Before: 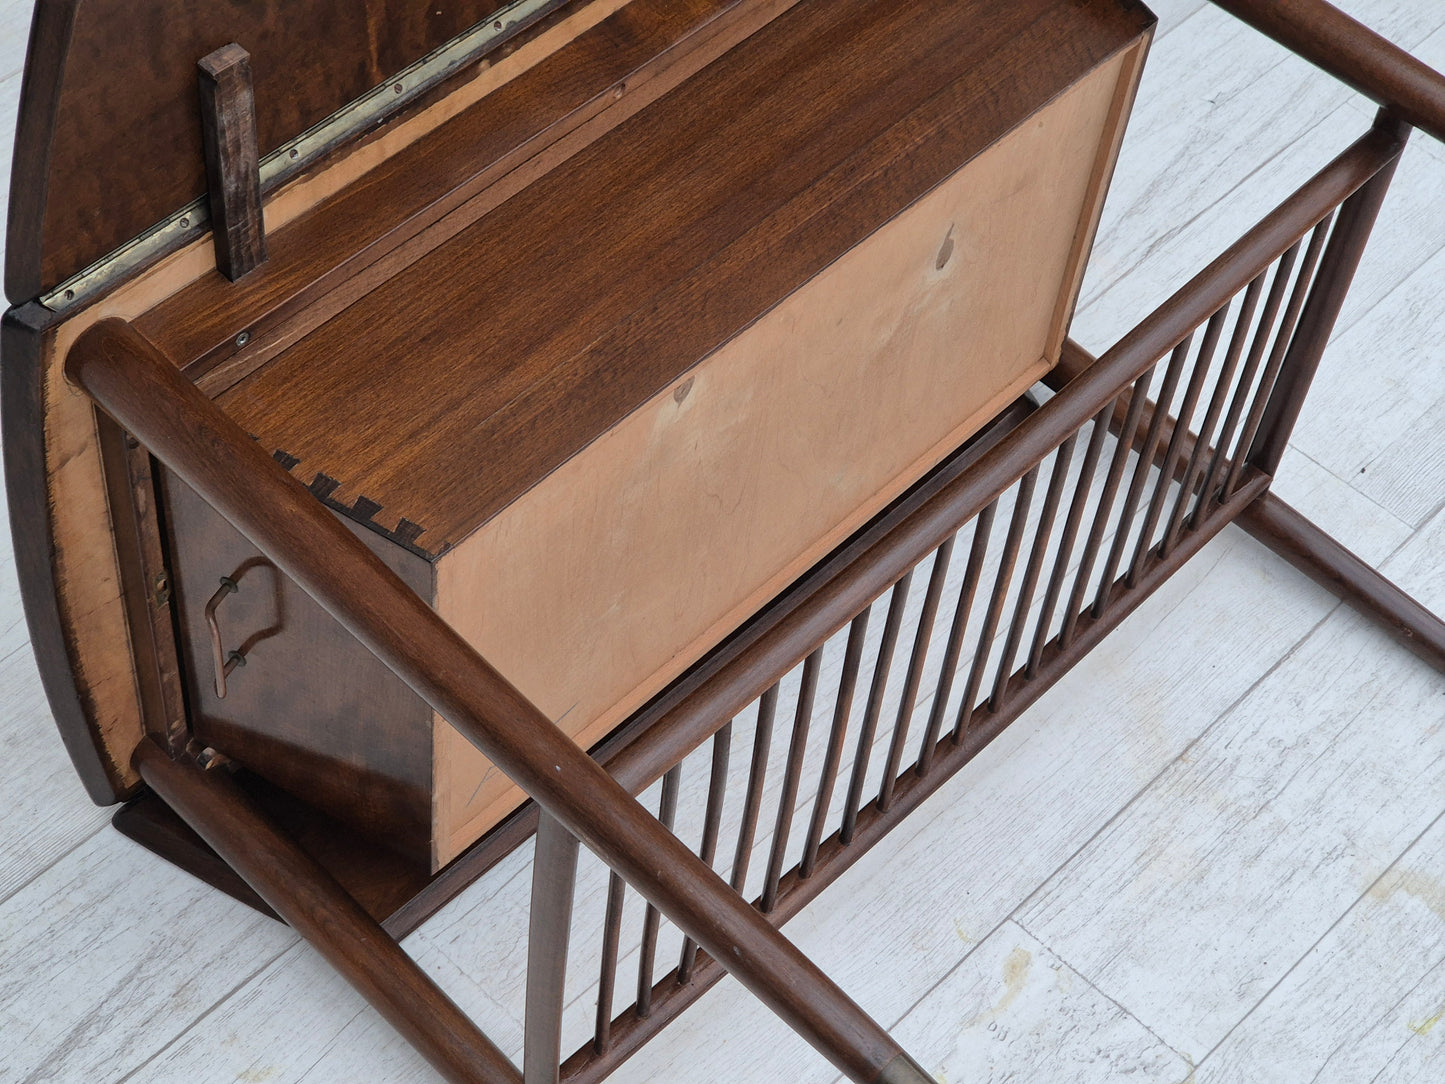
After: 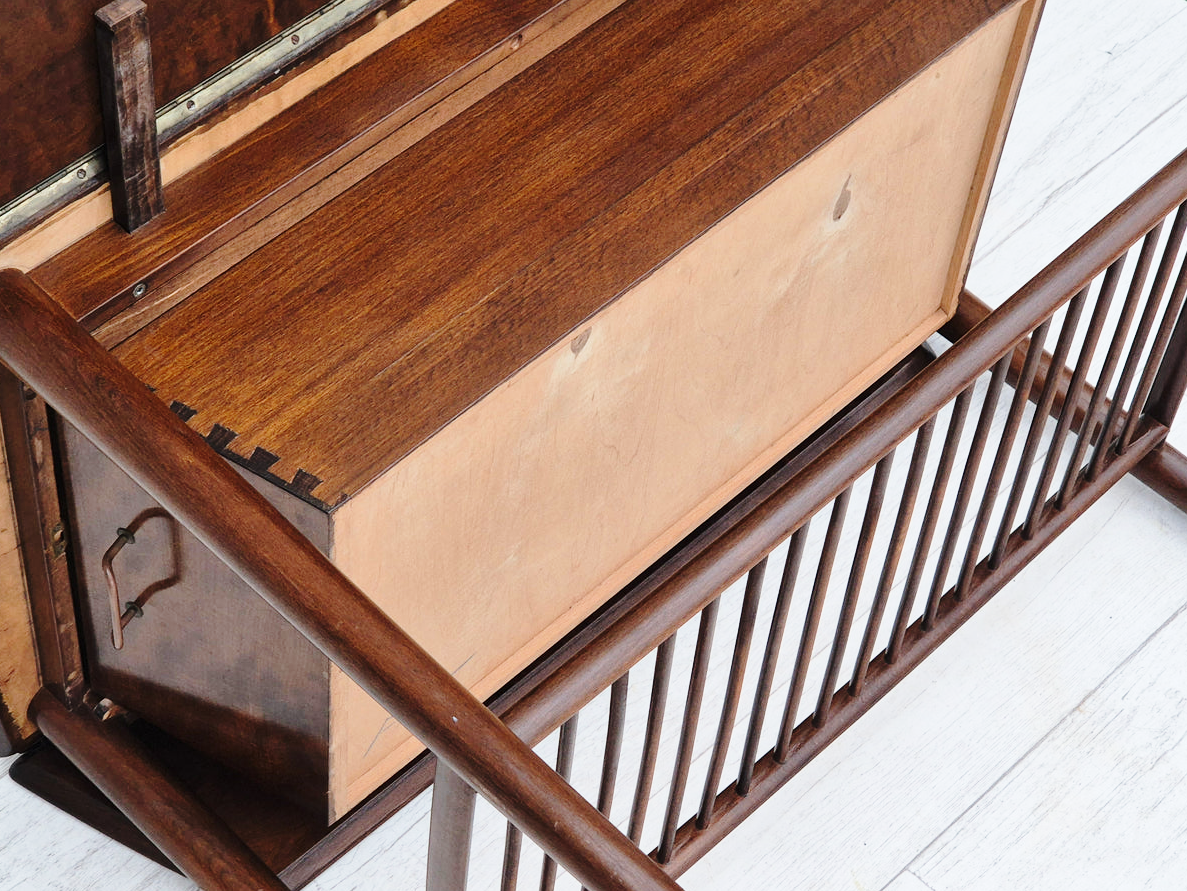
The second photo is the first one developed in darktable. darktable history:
crop and rotate: left 7.196%, top 4.574%, right 10.605%, bottom 13.178%
base curve: curves: ch0 [(0, 0) (0.028, 0.03) (0.121, 0.232) (0.46, 0.748) (0.859, 0.968) (1, 1)], preserve colors none
